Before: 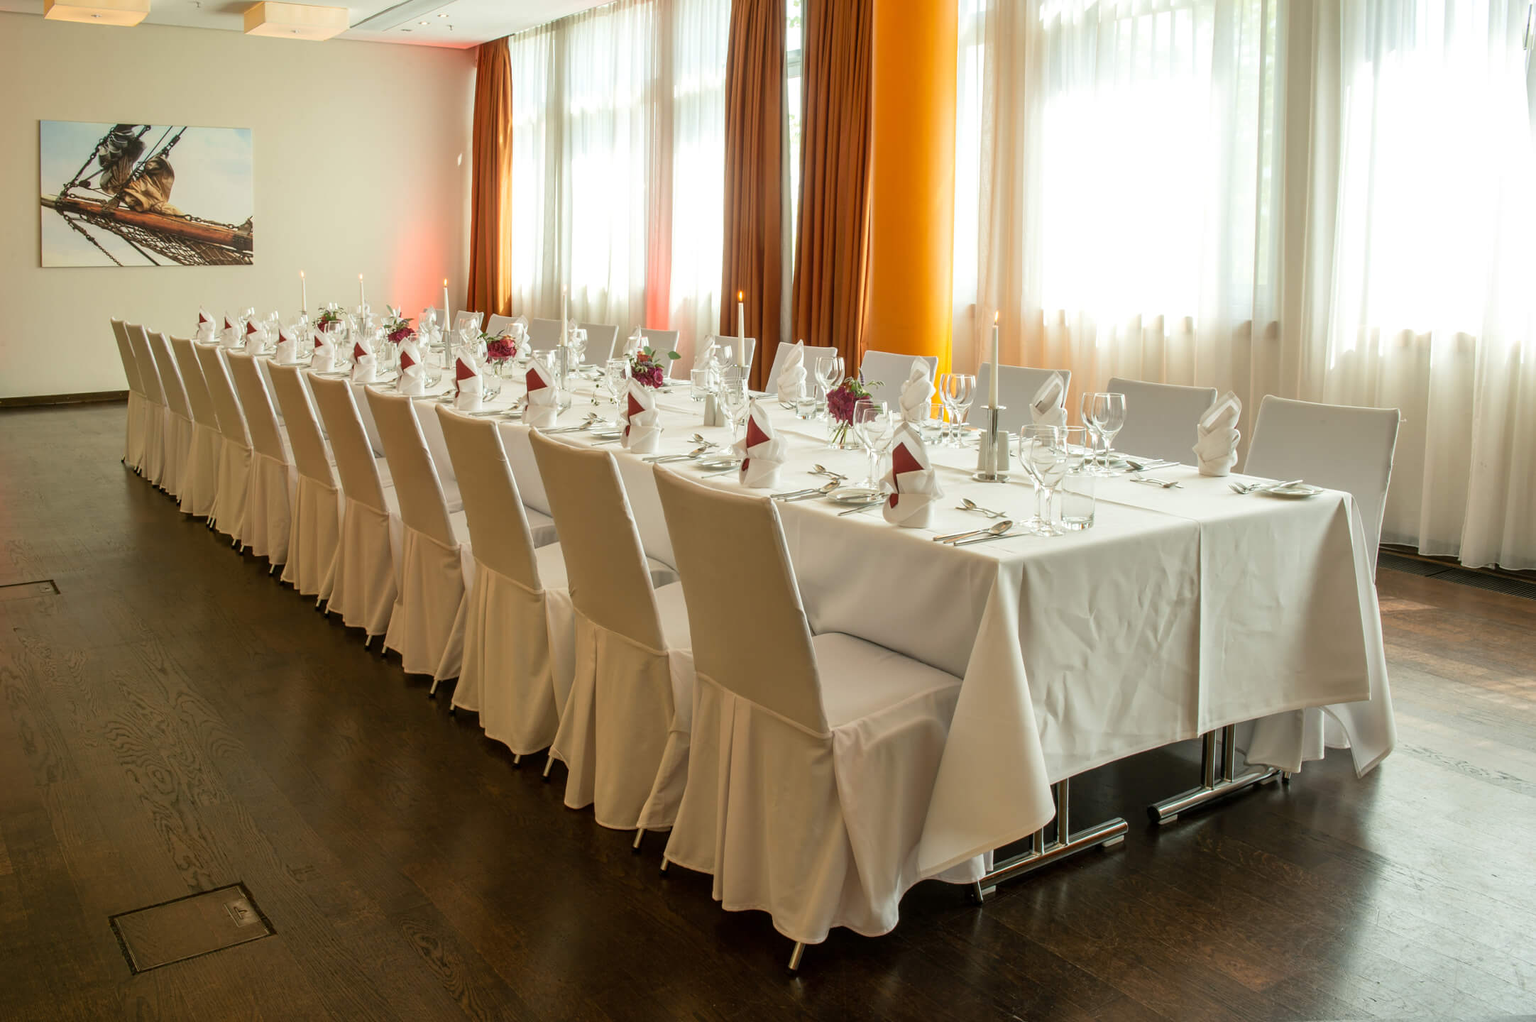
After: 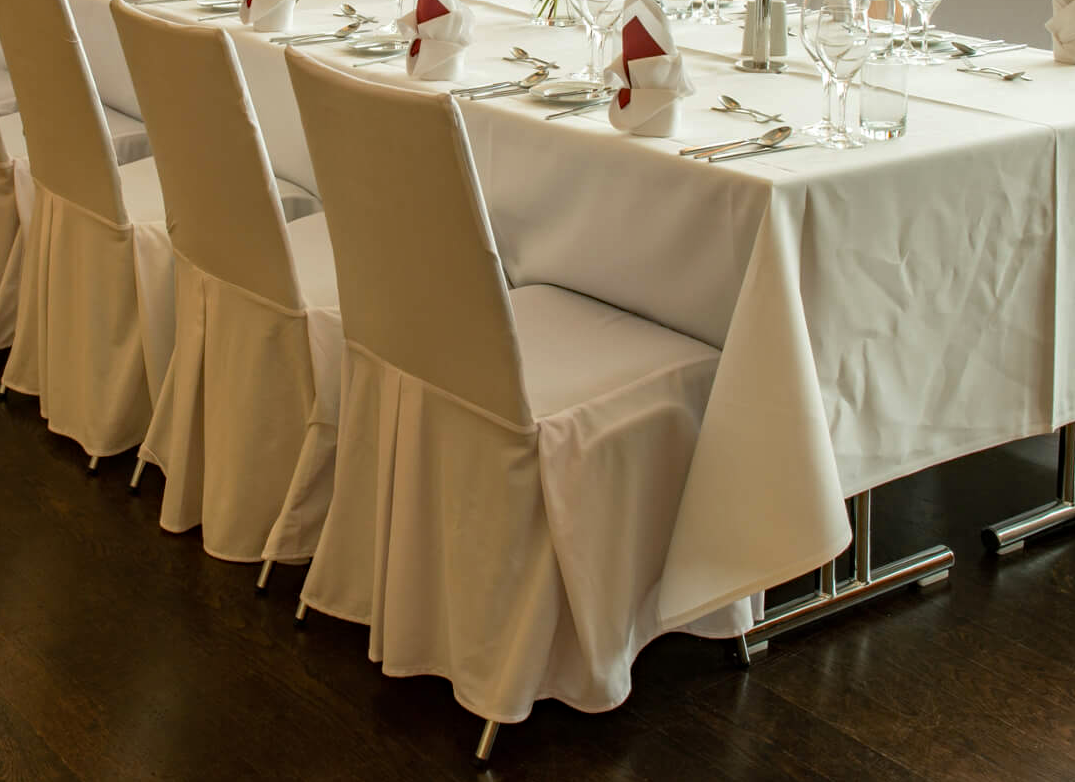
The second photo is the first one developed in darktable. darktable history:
crop: left 29.382%, top 42.166%, right 20.941%, bottom 3.462%
haze removal: compatibility mode true, adaptive false
